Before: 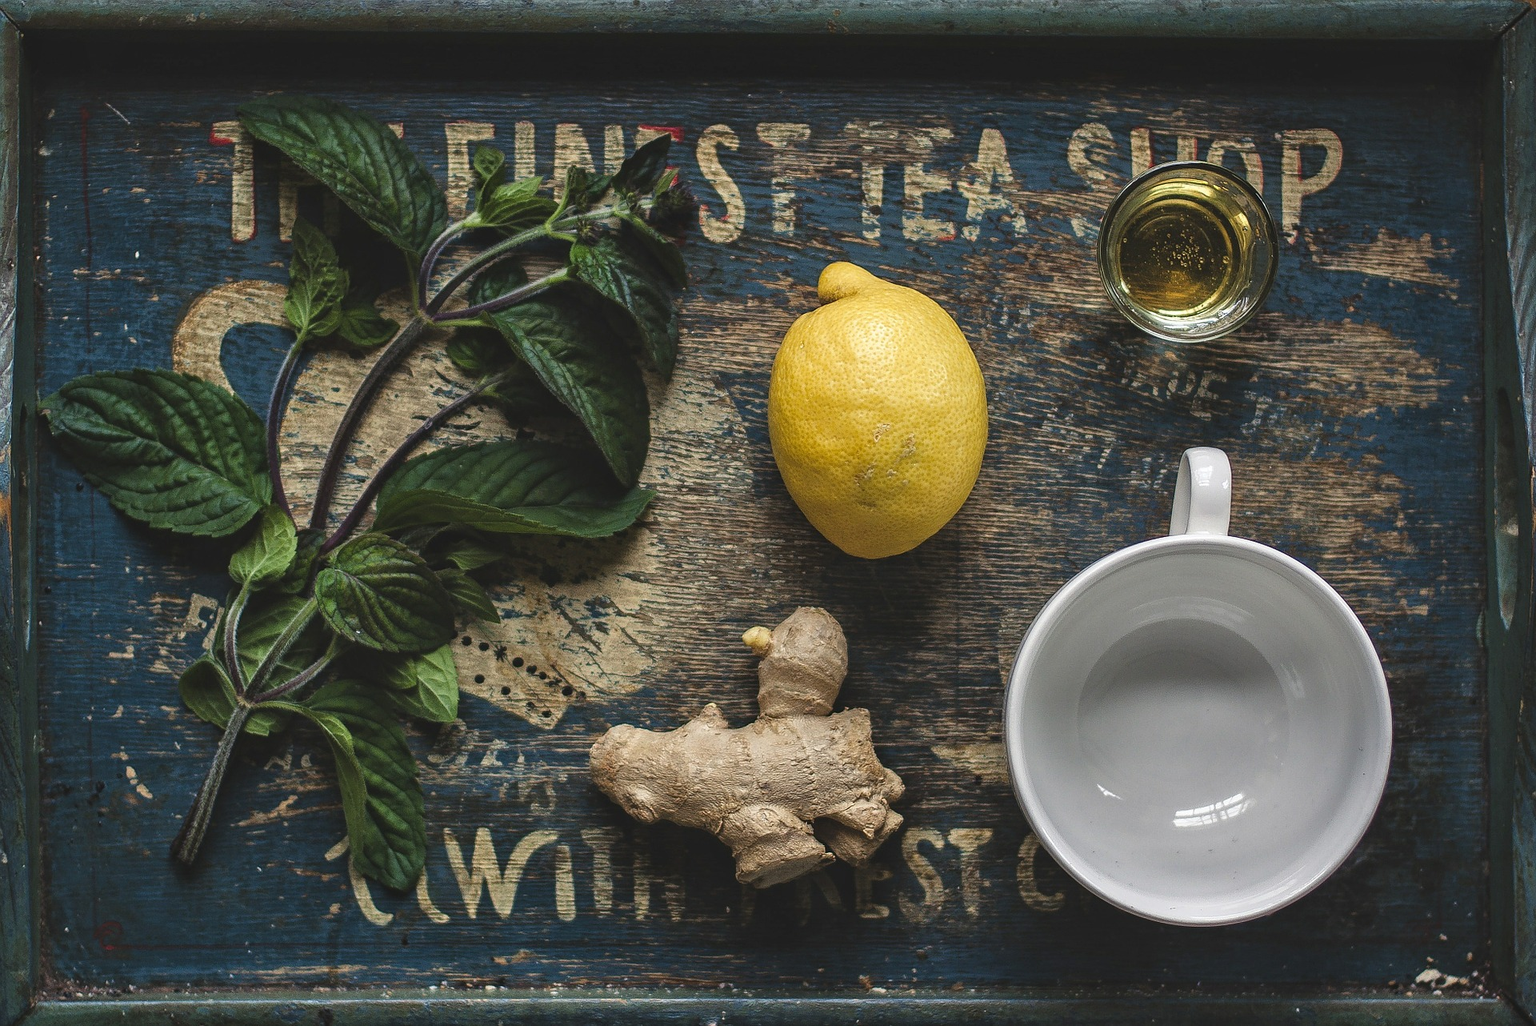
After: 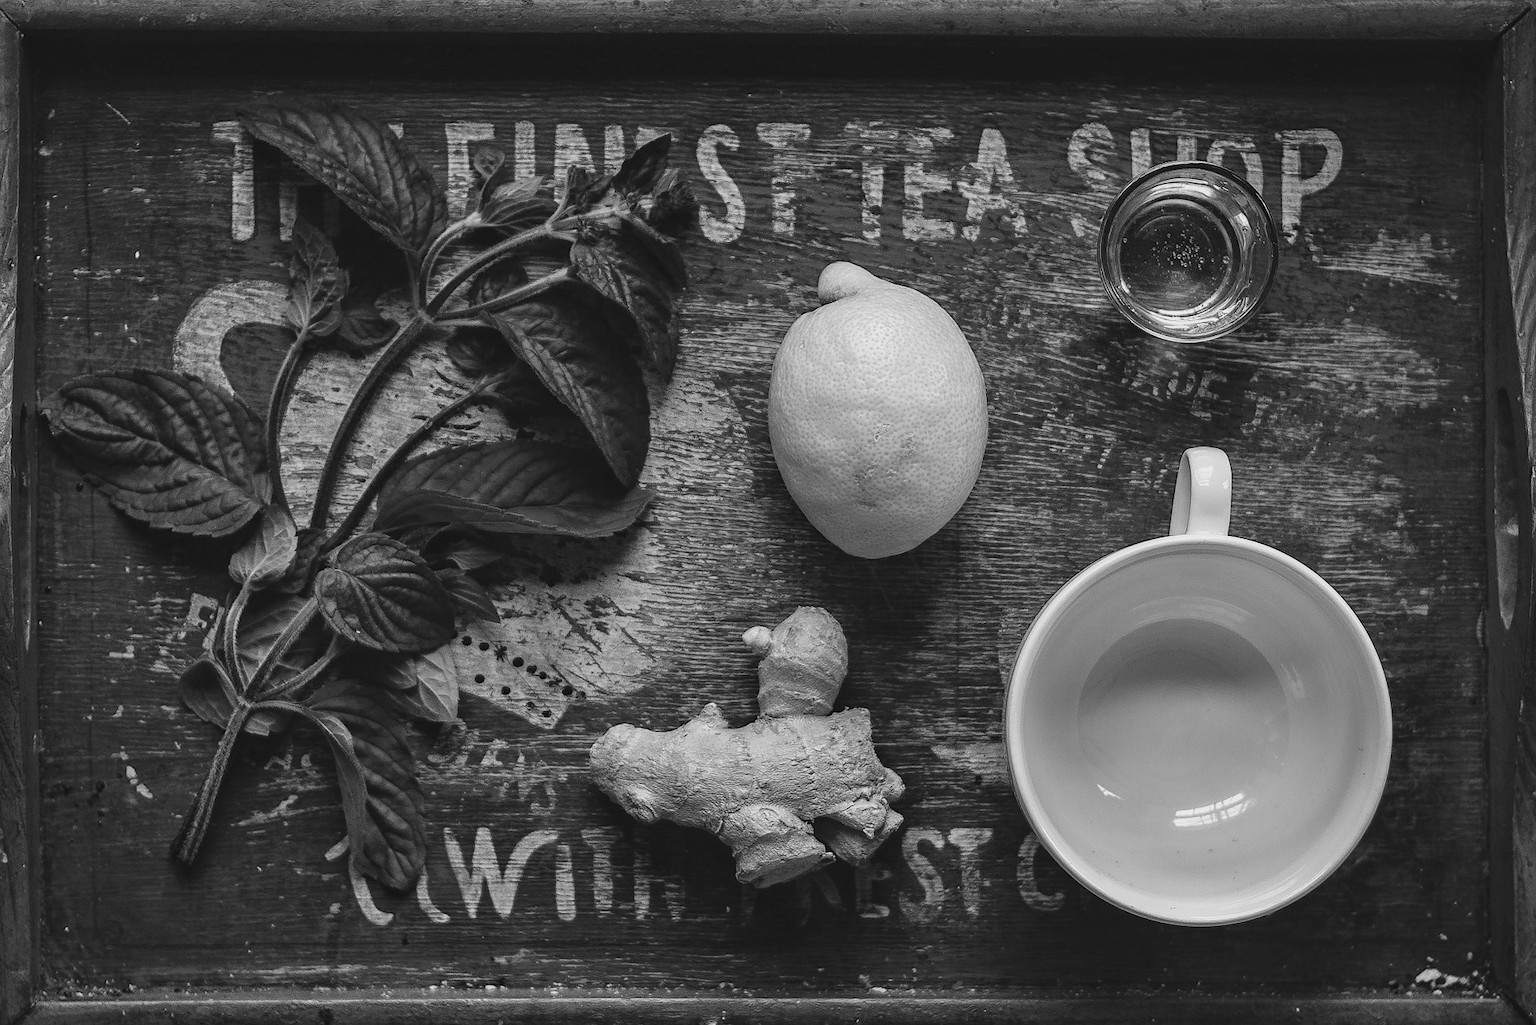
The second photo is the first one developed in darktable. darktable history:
monochrome: on, module defaults
filmic rgb: black relative exposure -11.35 EV, white relative exposure 3.22 EV, hardness 6.76, color science v6 (2022)
